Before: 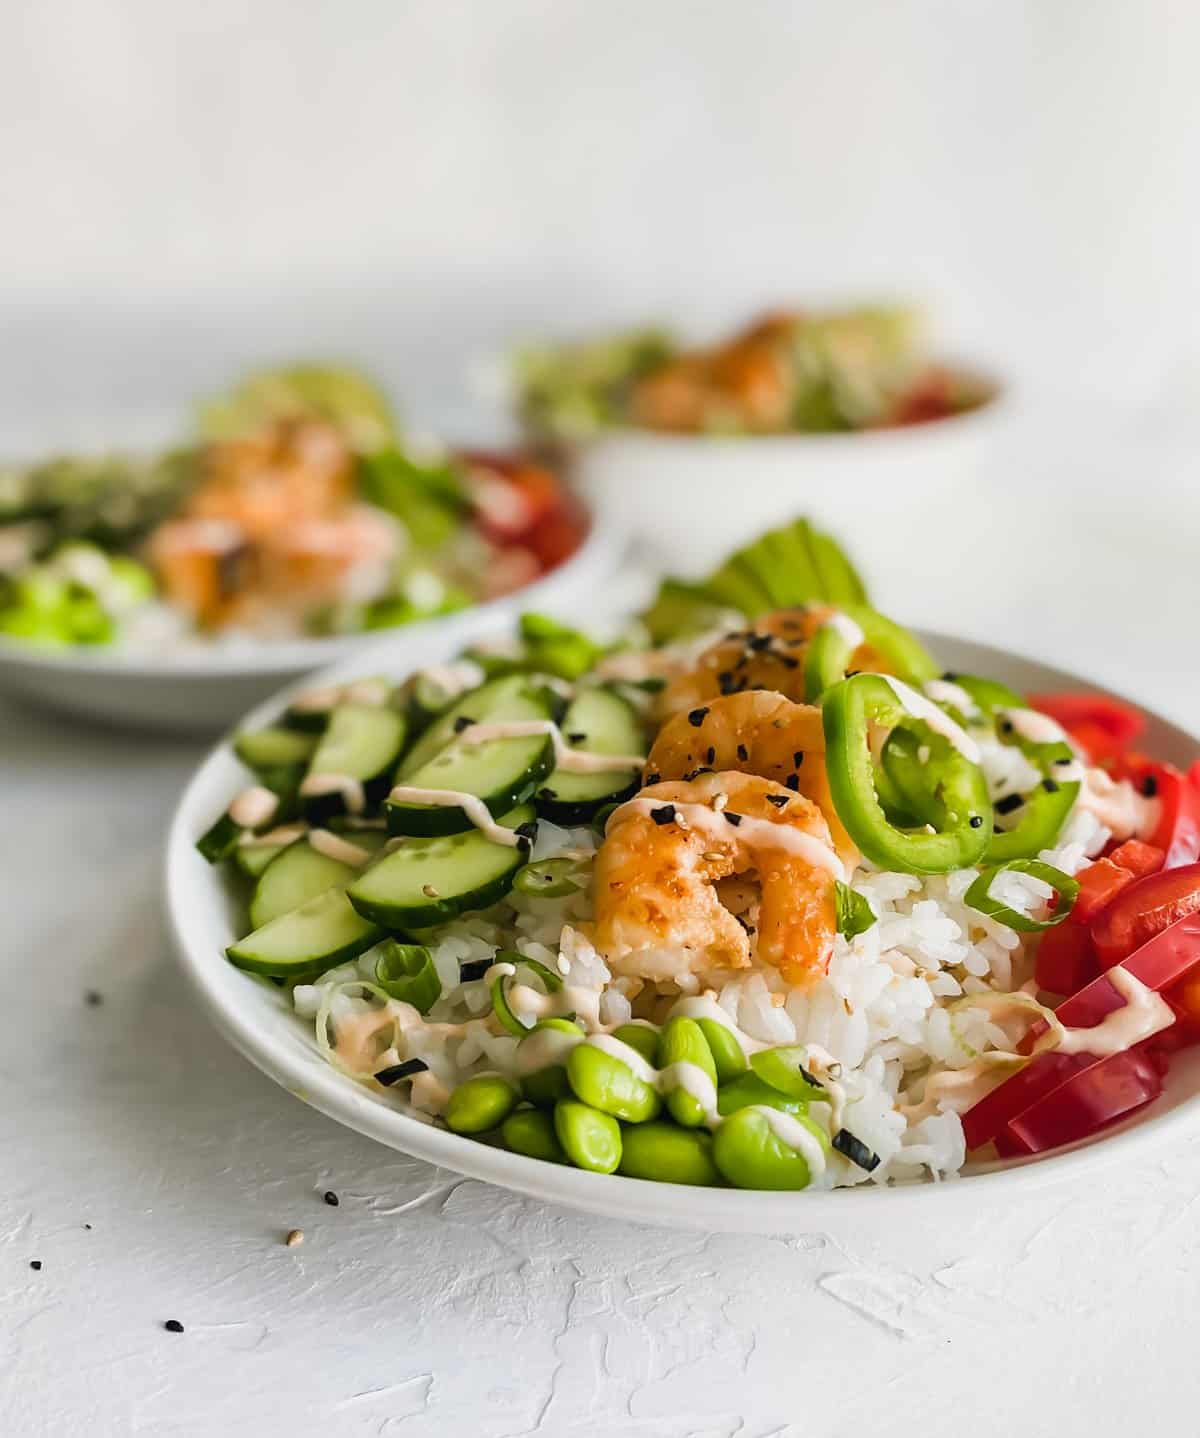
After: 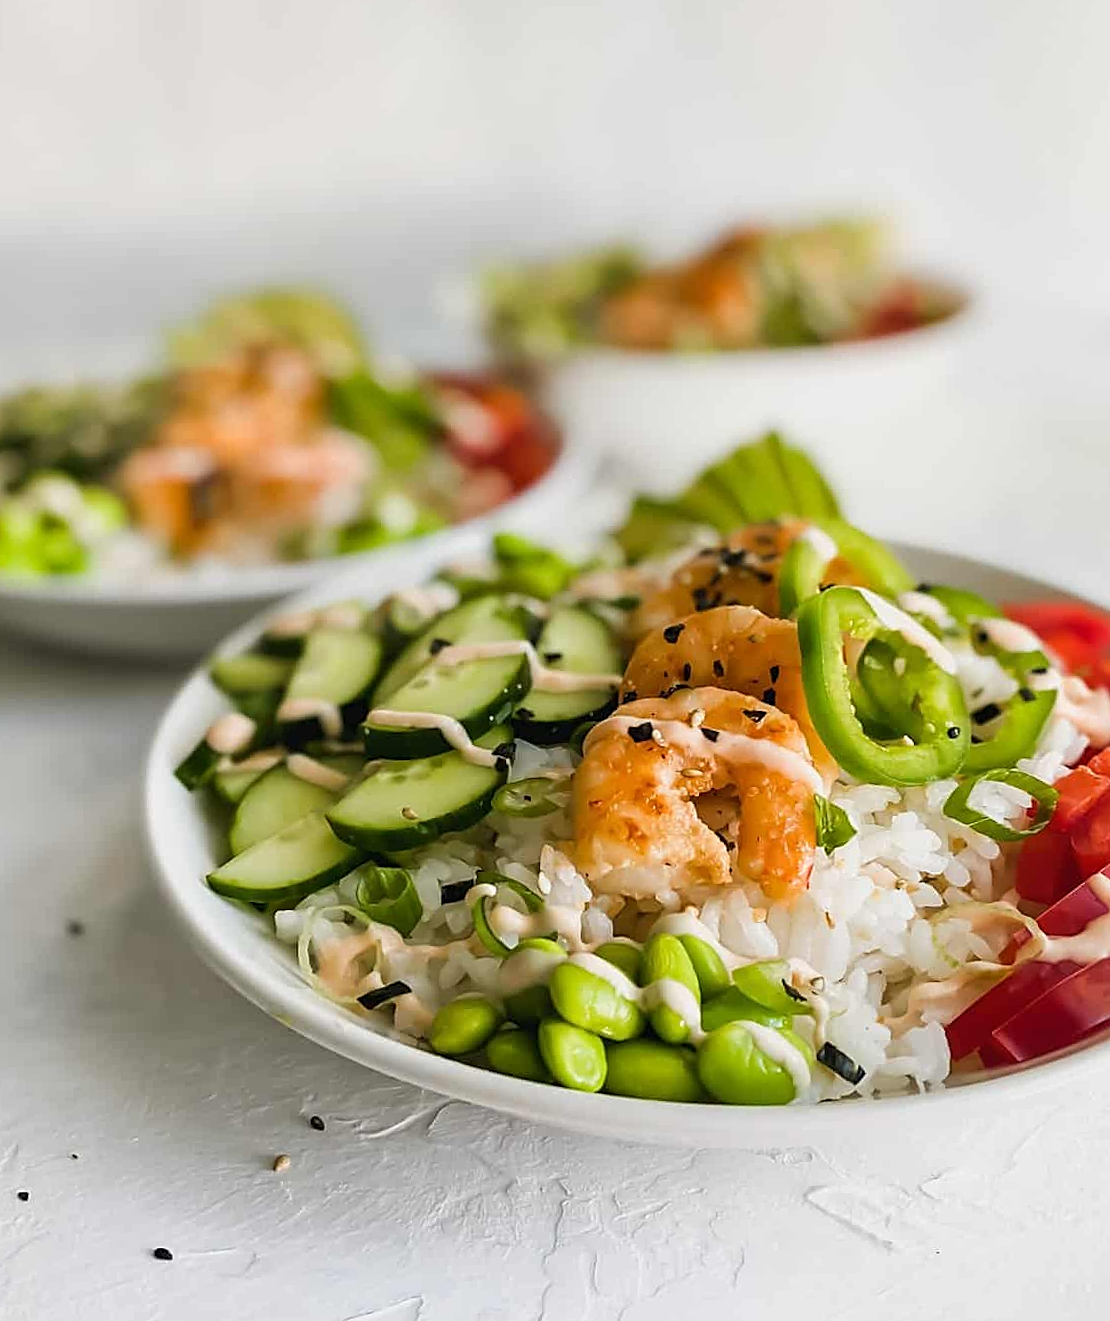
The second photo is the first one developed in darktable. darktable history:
rotate and perspective: rotation -1.24°, automatic cropping off
sharpen: on, module defaults
crop: left 3.305%, top 6.436%, right 6.389%, bottom 3.258%
